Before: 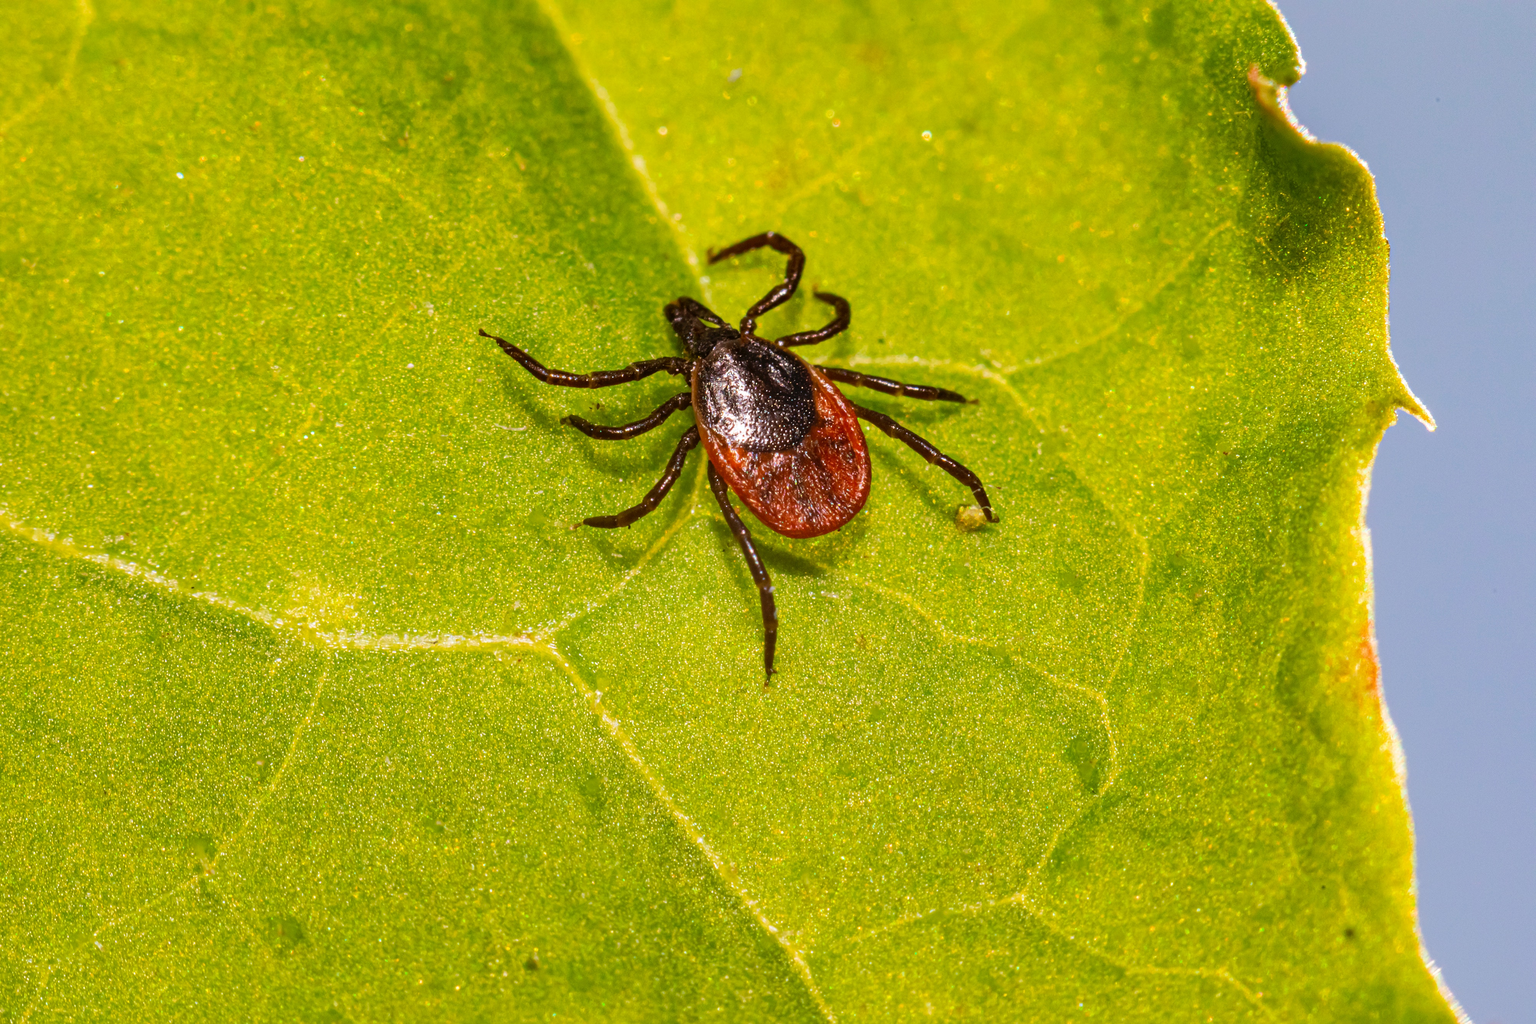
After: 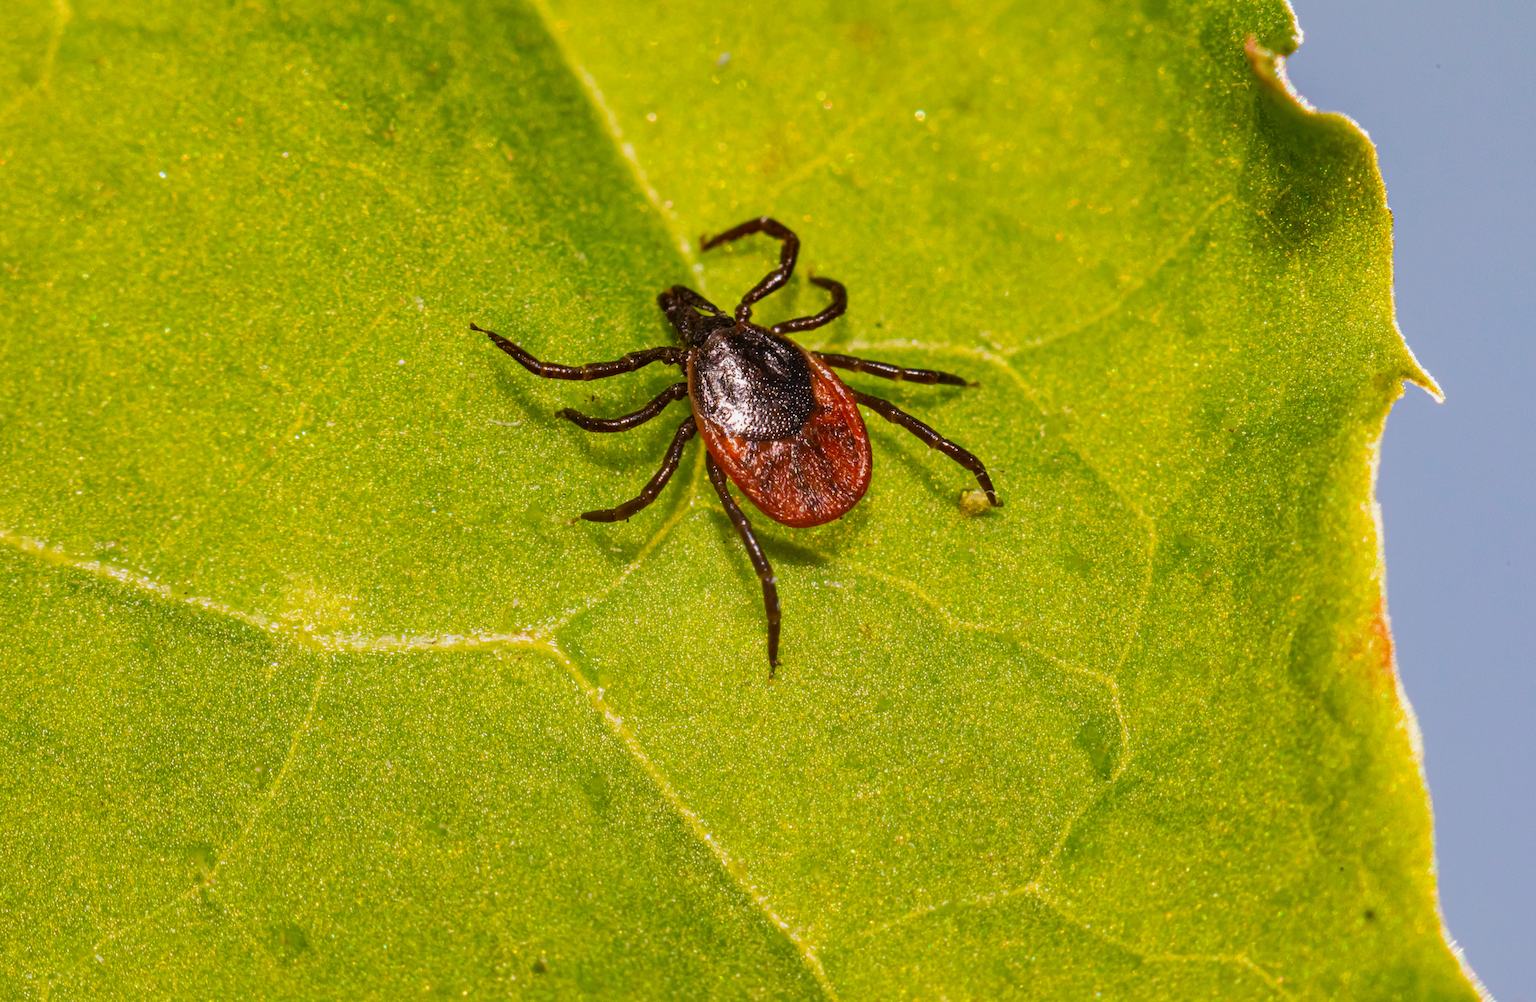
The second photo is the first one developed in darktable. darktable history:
exposure: exposure -0.151 EV, compensate highlight preservation false
rotate and perspective: rotation -1.42°, crop left 0.016, crop right 0.984, crop top 0.035, crop bottom 0.965
